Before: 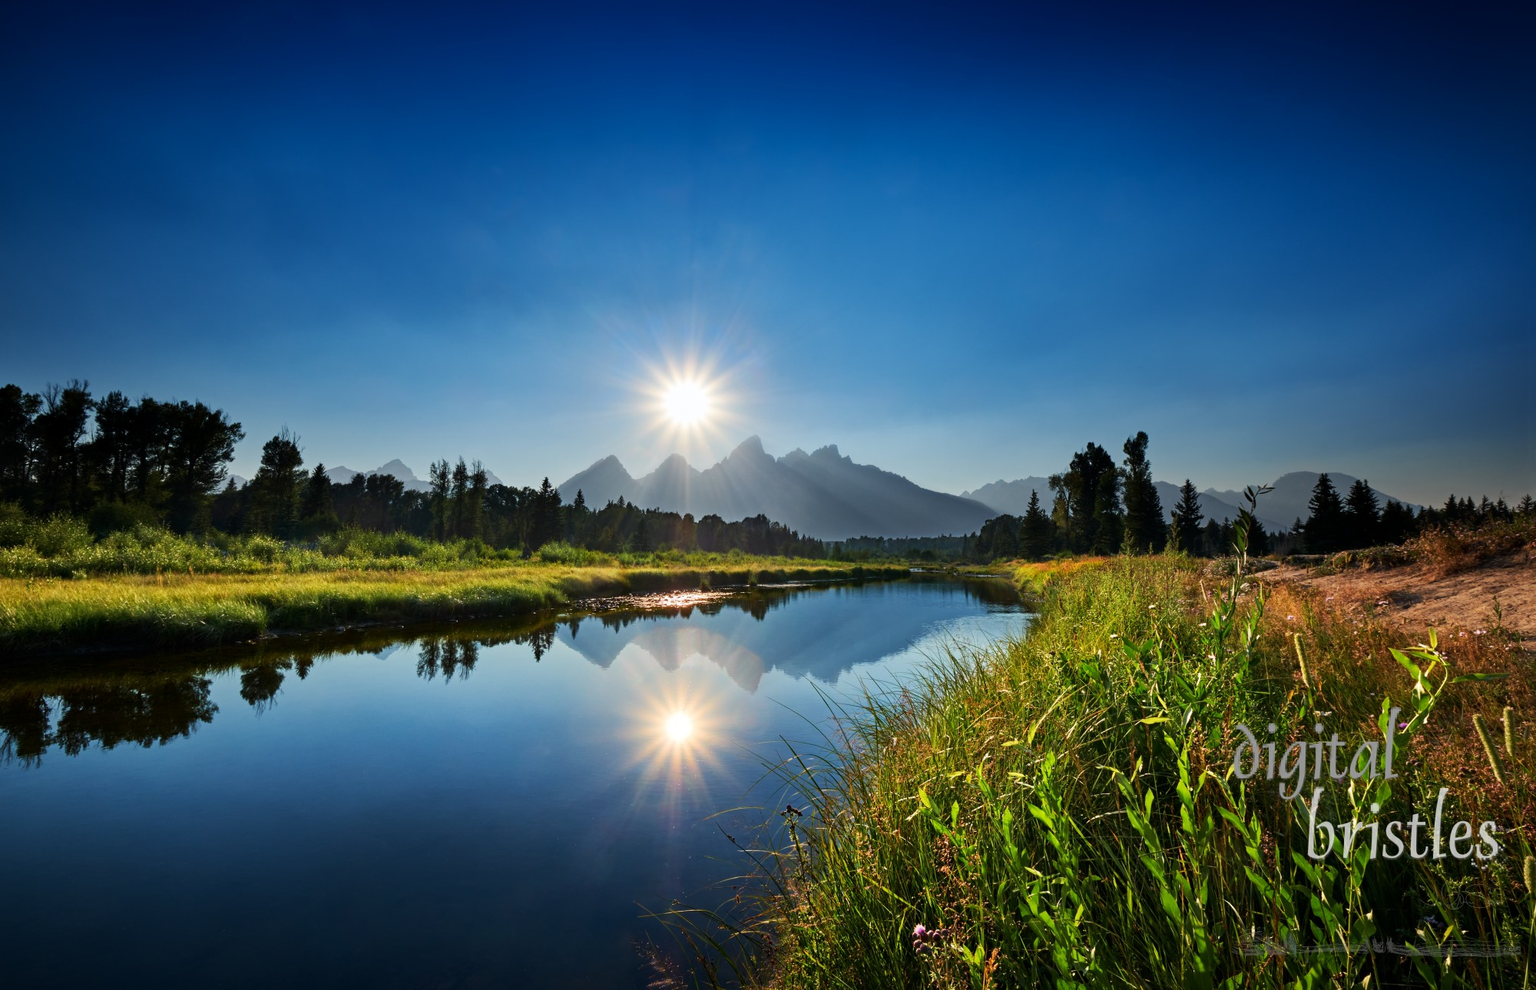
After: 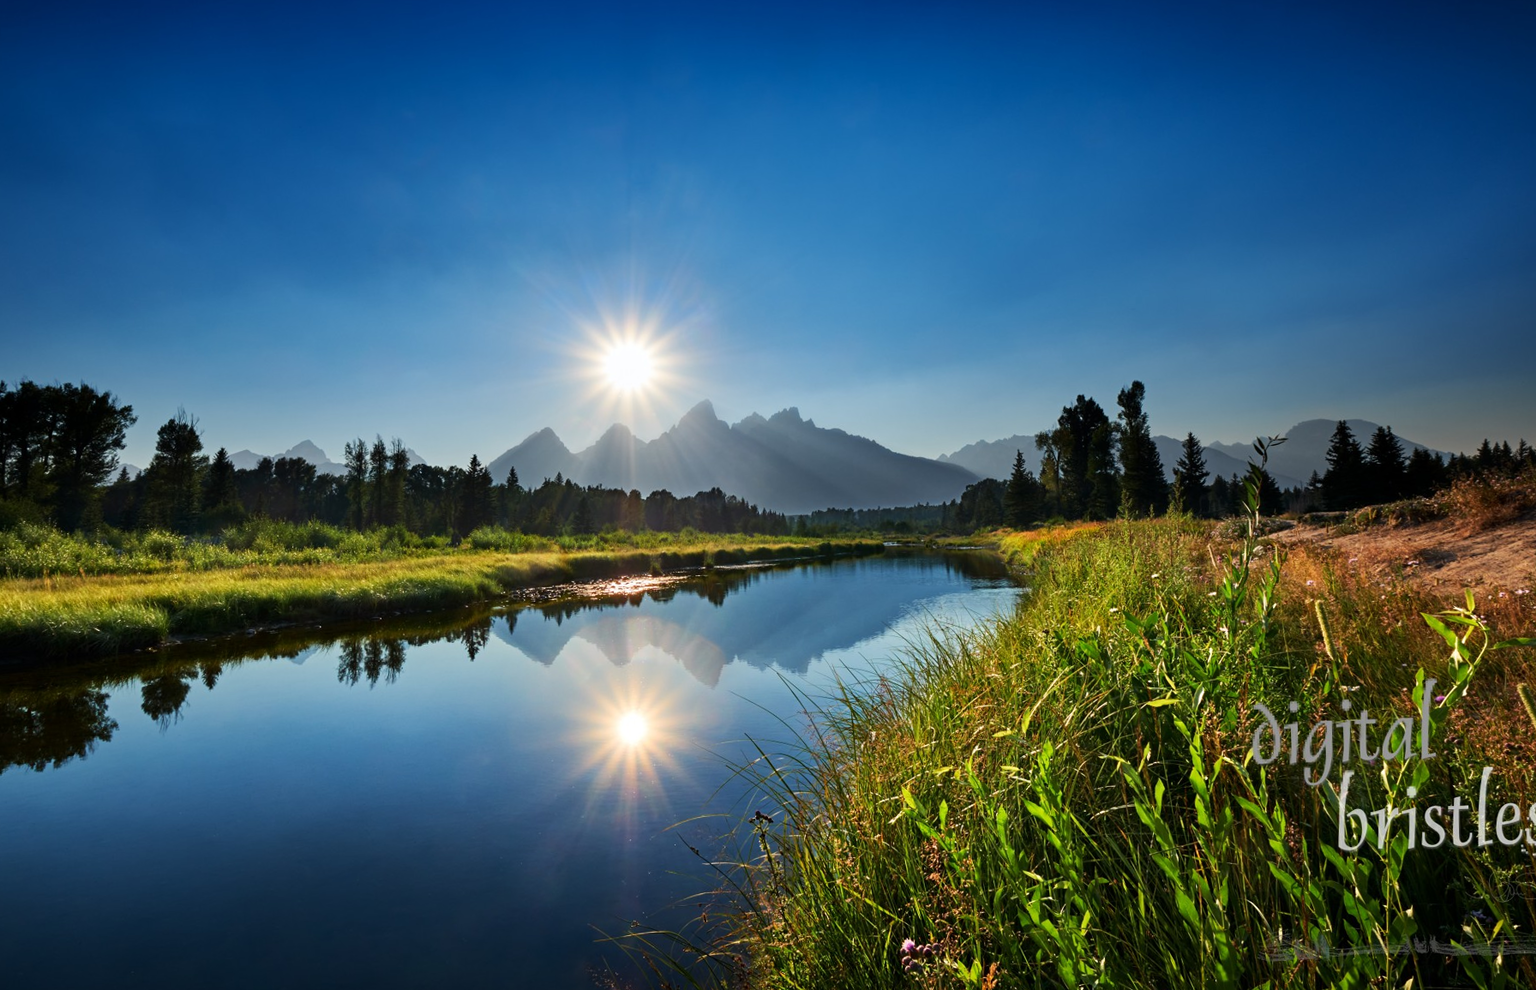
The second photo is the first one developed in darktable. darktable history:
crop and rotate: angle 1.96°, left 5.673%, top 5.673%
